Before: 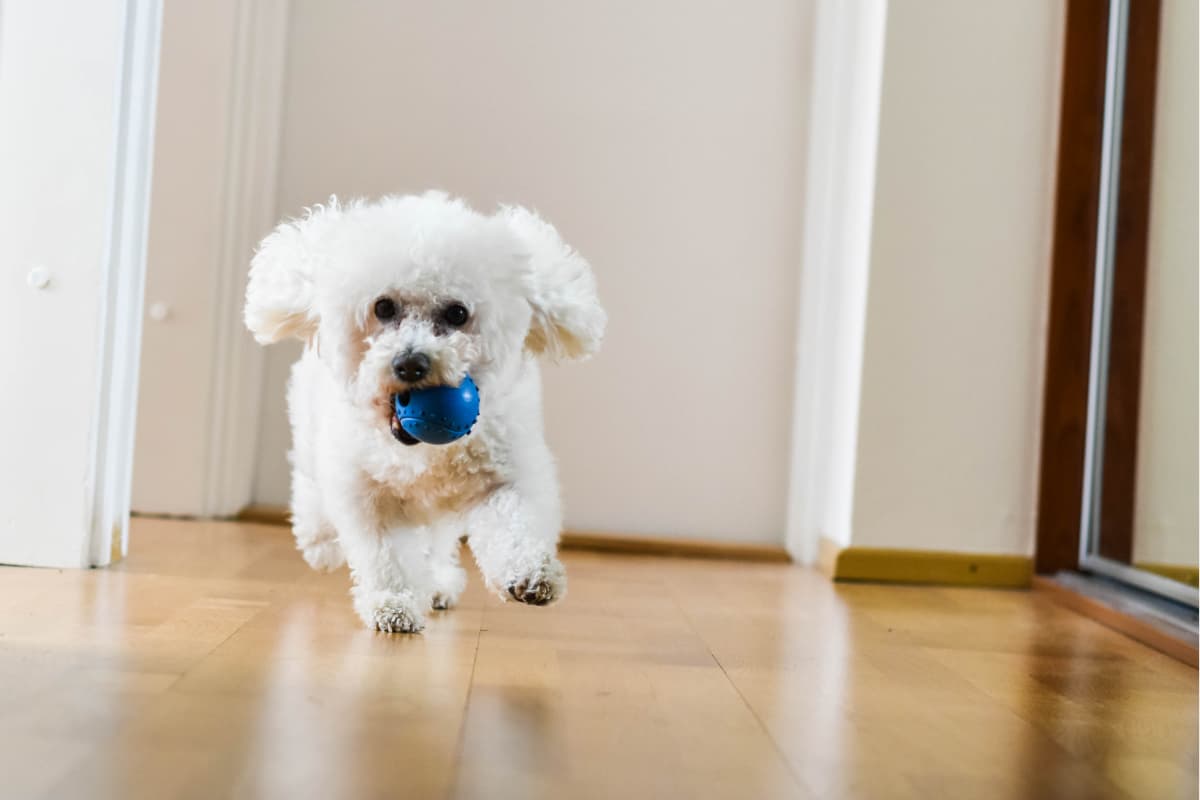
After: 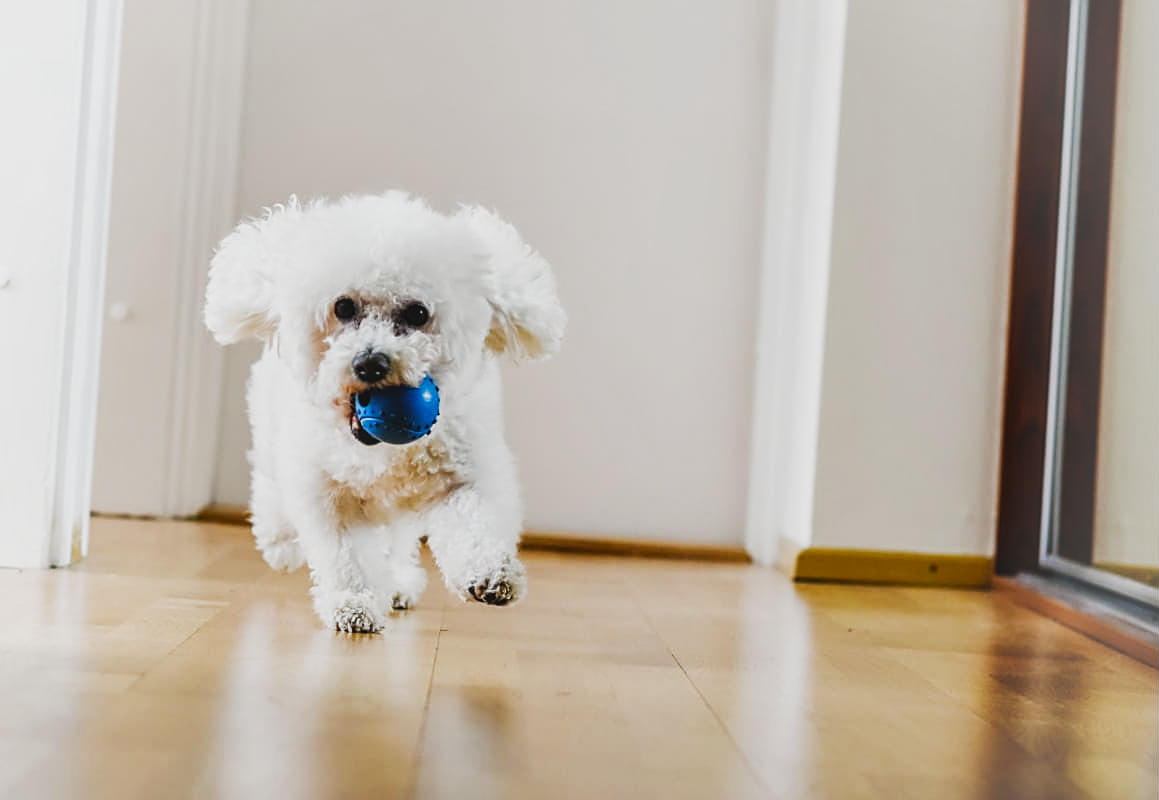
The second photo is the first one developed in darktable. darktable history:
crop and rotate: left 3.341%
sharpen: radius 1.932
vignetting: fall-off start 76.84%, fall-off radius 27.25%, brightness 0.062, saturation 0.002, width/height ratio 0.972
local contrast: detail 109%
filmic rgb: black relative exposure -8.1 EV, white relative exposure 3.01 EV, threshold 3.01 EV, hardness 5.42, contrast 1.257, preserve chrominance no, color science v5 (2021), contrast in shadows safe, contrast in highlights safe, enable highlight reconstruction true
